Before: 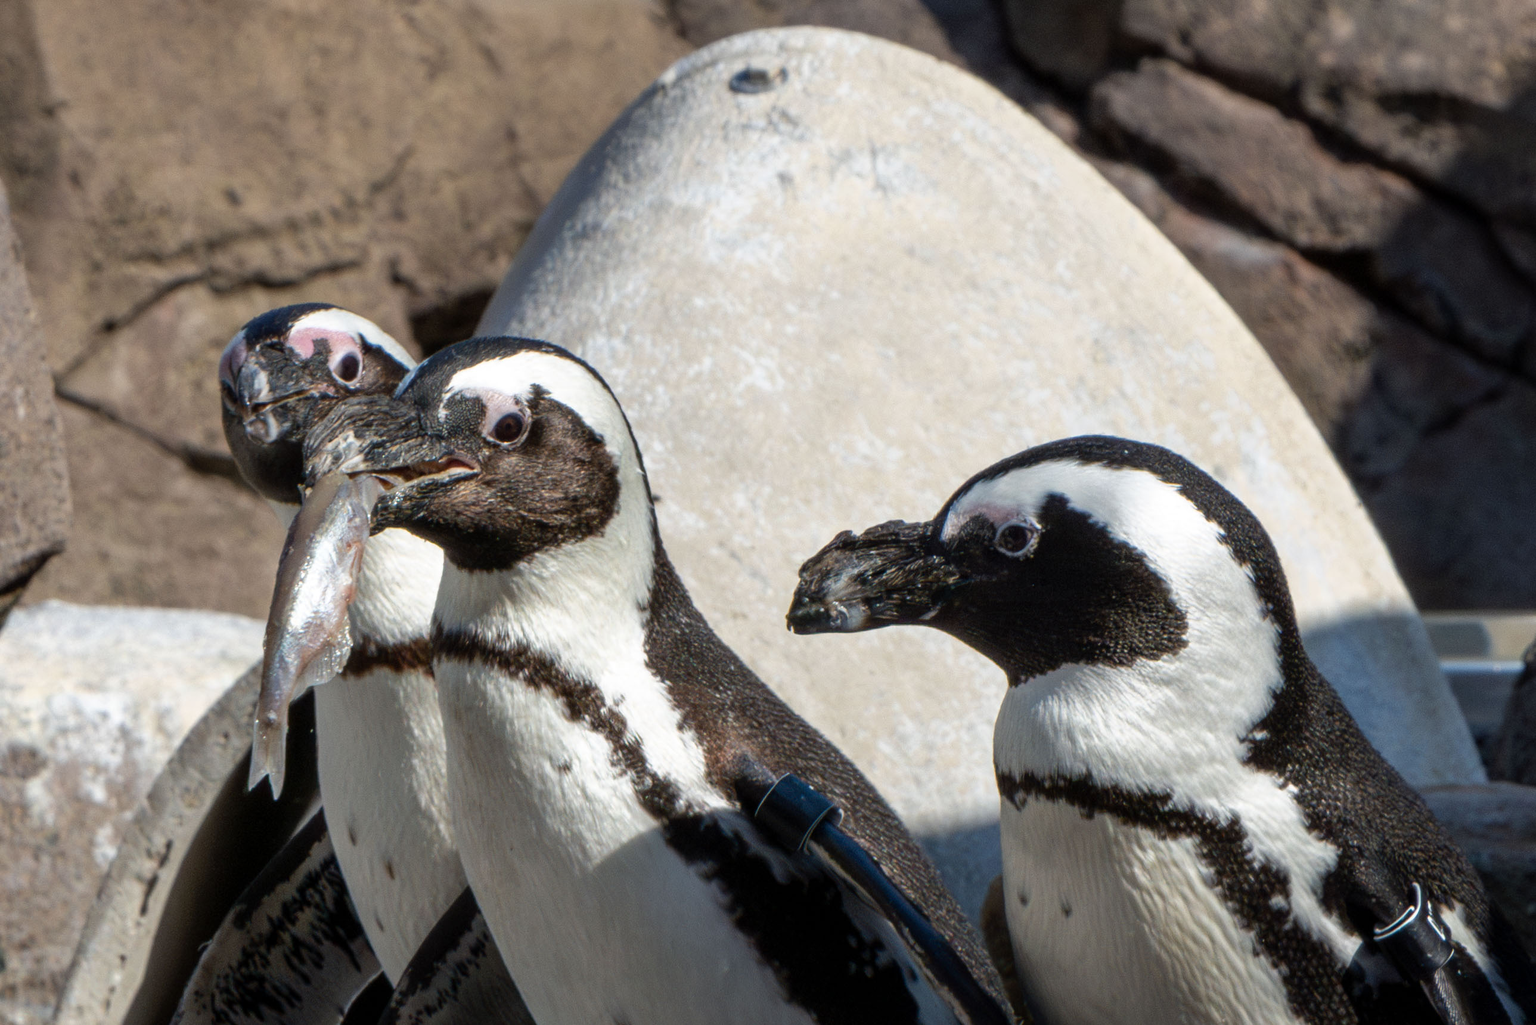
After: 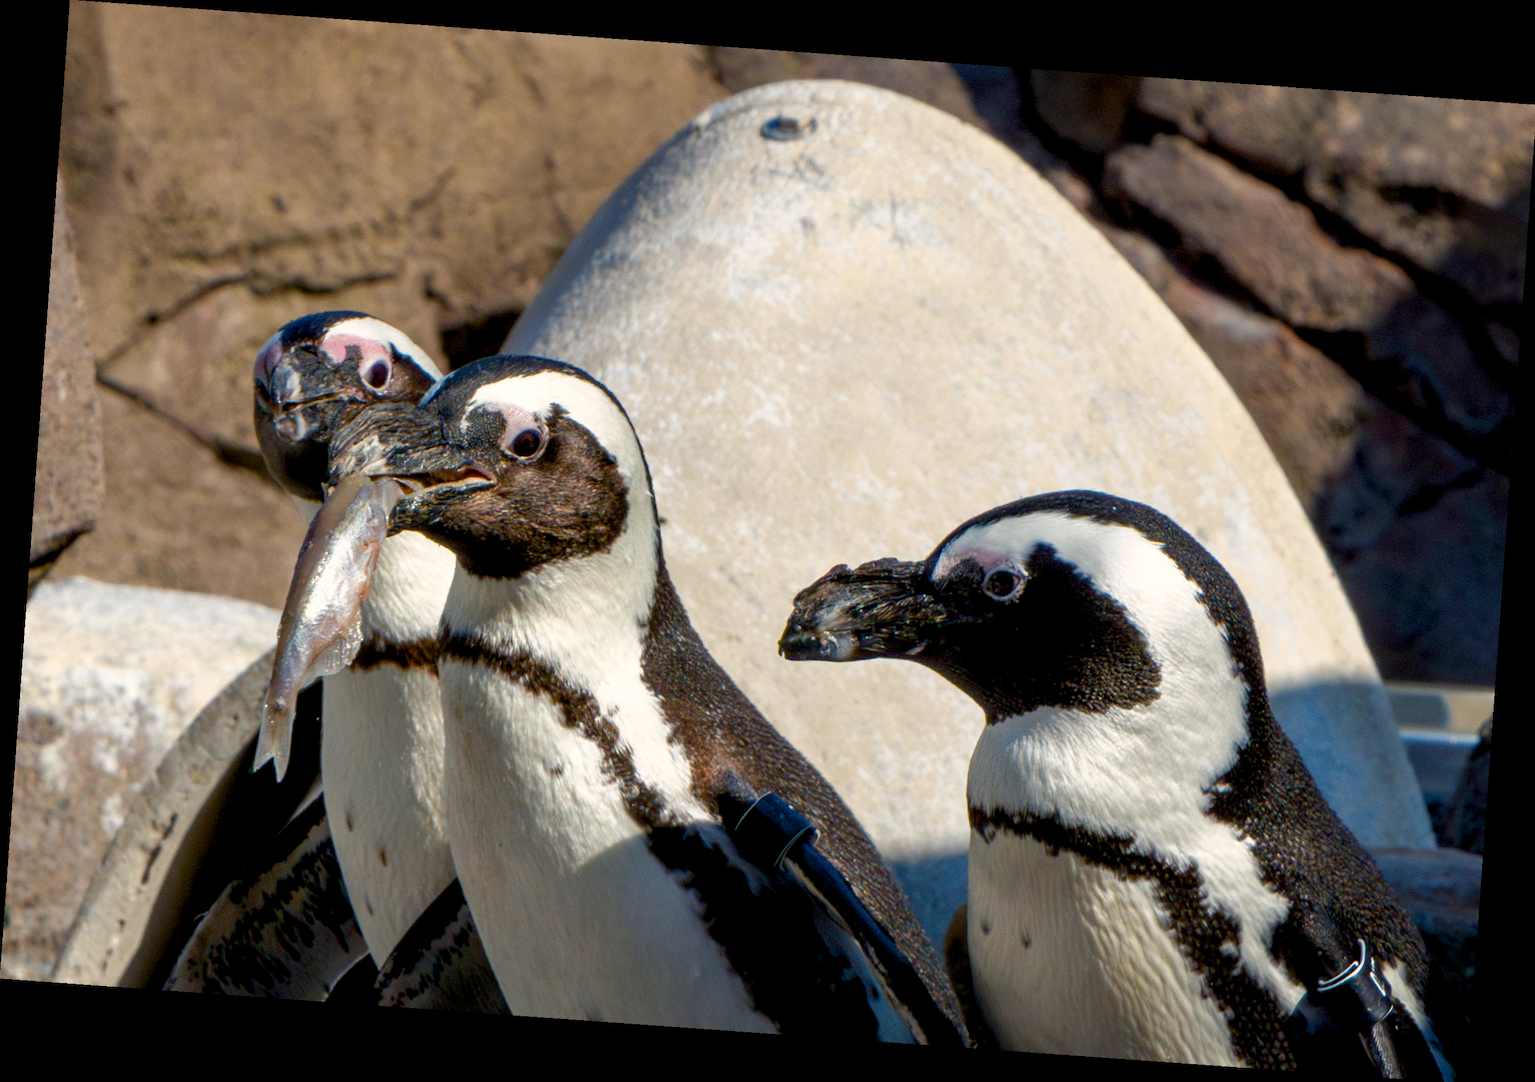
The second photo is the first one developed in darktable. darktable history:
color balance rgb: shadows lift › chroma 1%, shadows lift › hue 240.84°, highlights gain › chroma 2%, highlights gain › hue 73.2°, global offset › luminance -0.5%, perceptual saturation grading › global saturation 20%, perceptual saturation grading › highlights -25%, perceptual saturation grading › shadows 50%, global vibrance 25.26%
exposure: black level correction 0.001, exposure 0.014 EV, compensate highlight preservation false
rotate and perspective: rotation 4.1°, automatic cropping off
